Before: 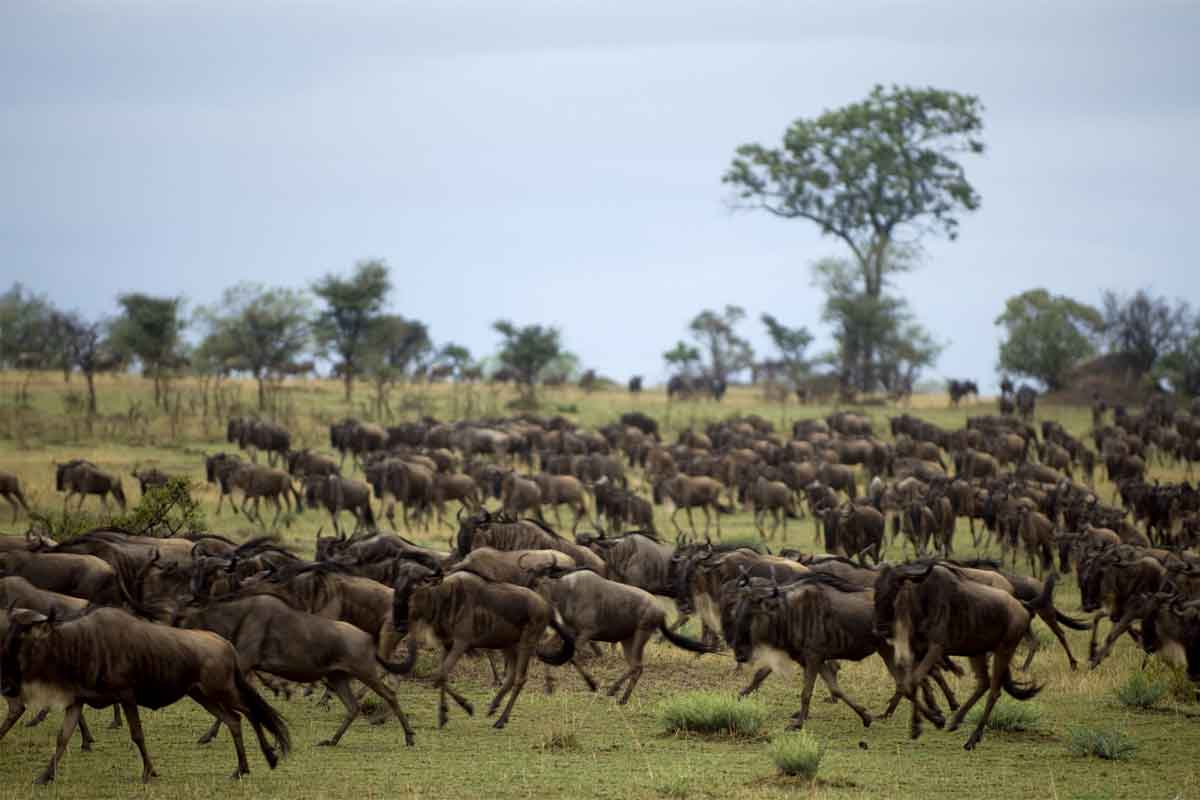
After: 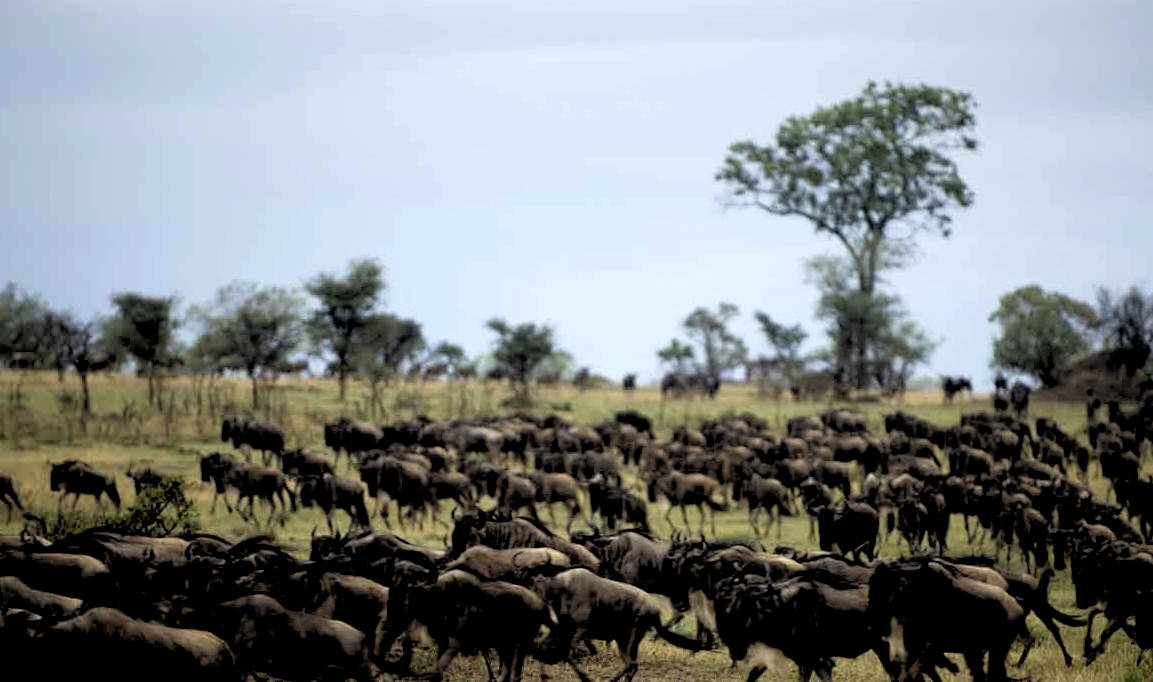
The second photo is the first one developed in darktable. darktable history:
rgb levels: levels [[0.034, 0.472, 0.904], [0, 0.5, 1], [0, 0.5, 1]]
crop and rotate: angle 0.2°, left 0.275%, right 3.127%, bottom 14.18%
